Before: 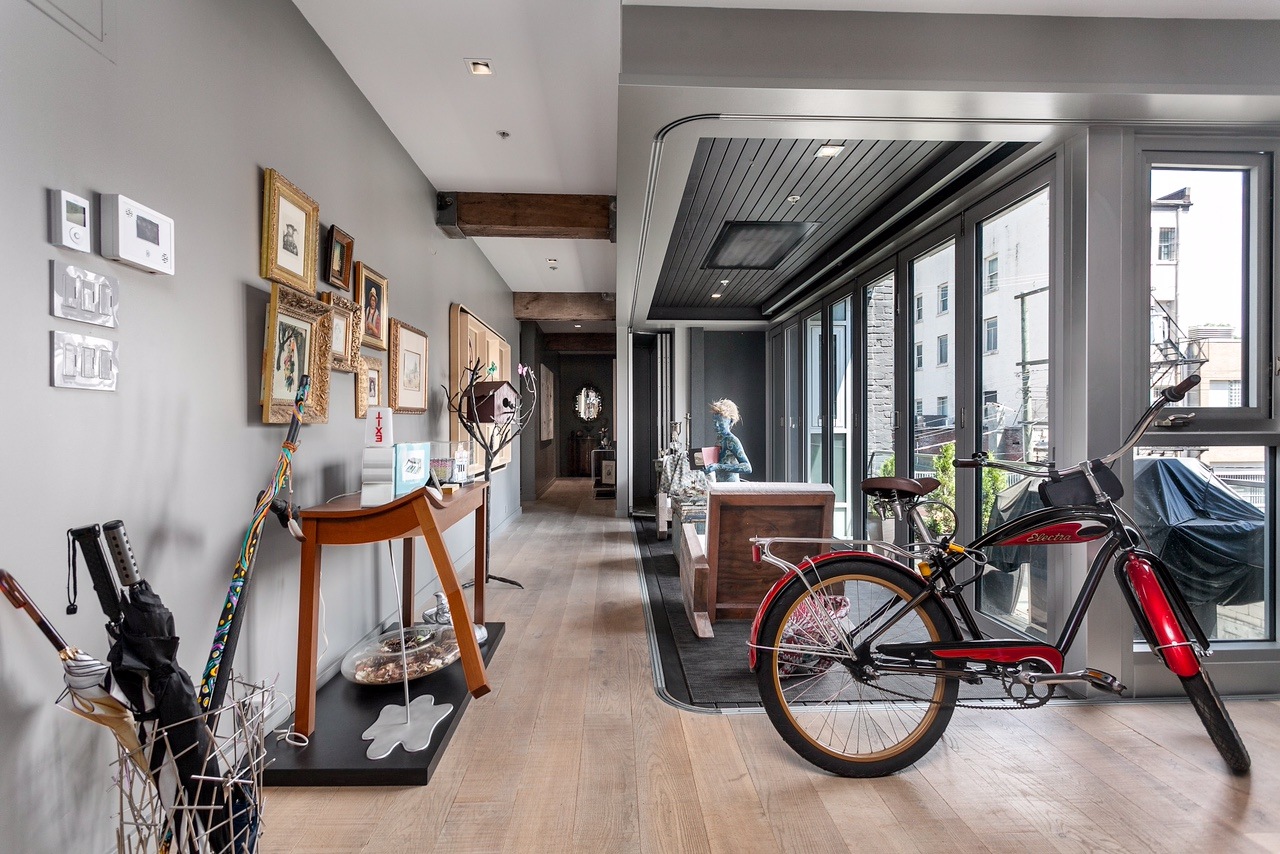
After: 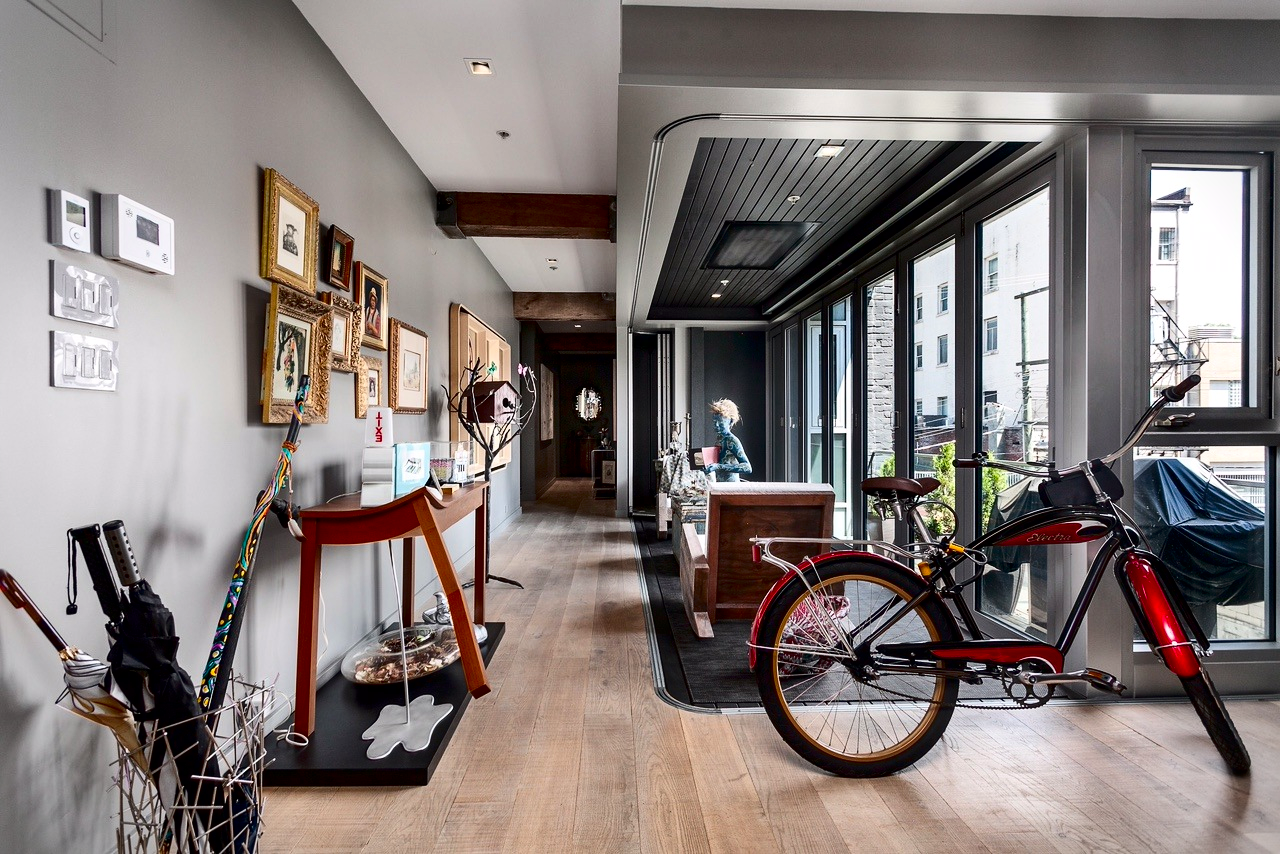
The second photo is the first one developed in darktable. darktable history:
contrast brightness saturation: contrast 0.21, brightness -0.111, saturation 0.206
vignetting: fall-off start 99.81%, width/height ratio 1.303
exposure: black level correction 0.004, exposure 0.017 EV, compensate highlight preservation false
